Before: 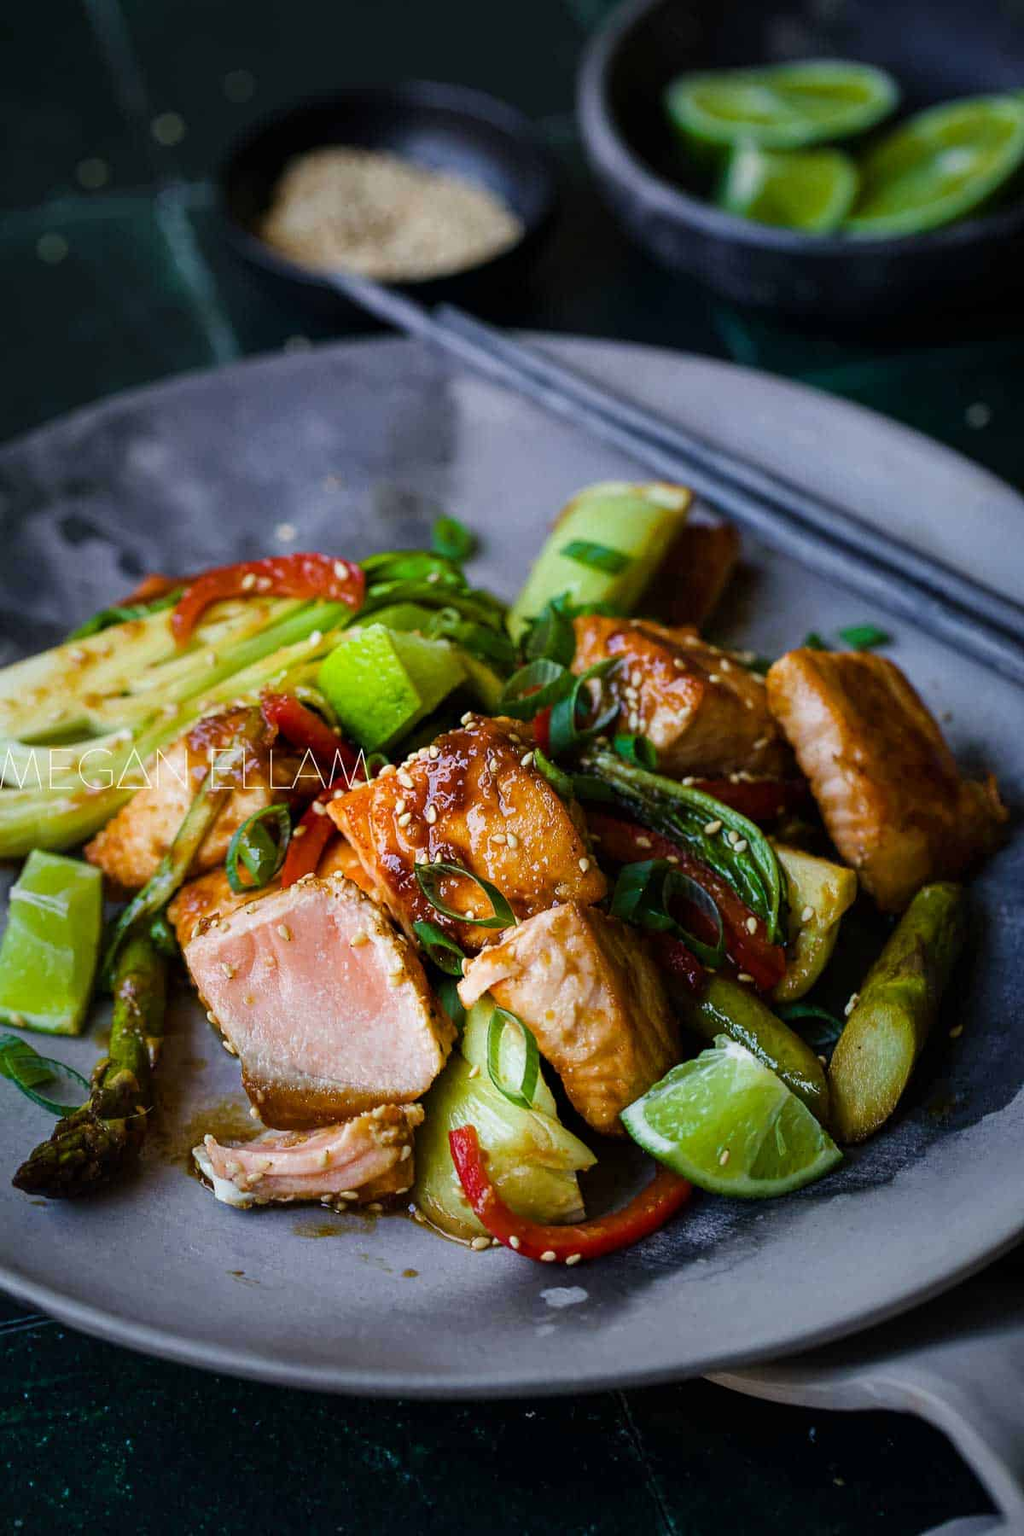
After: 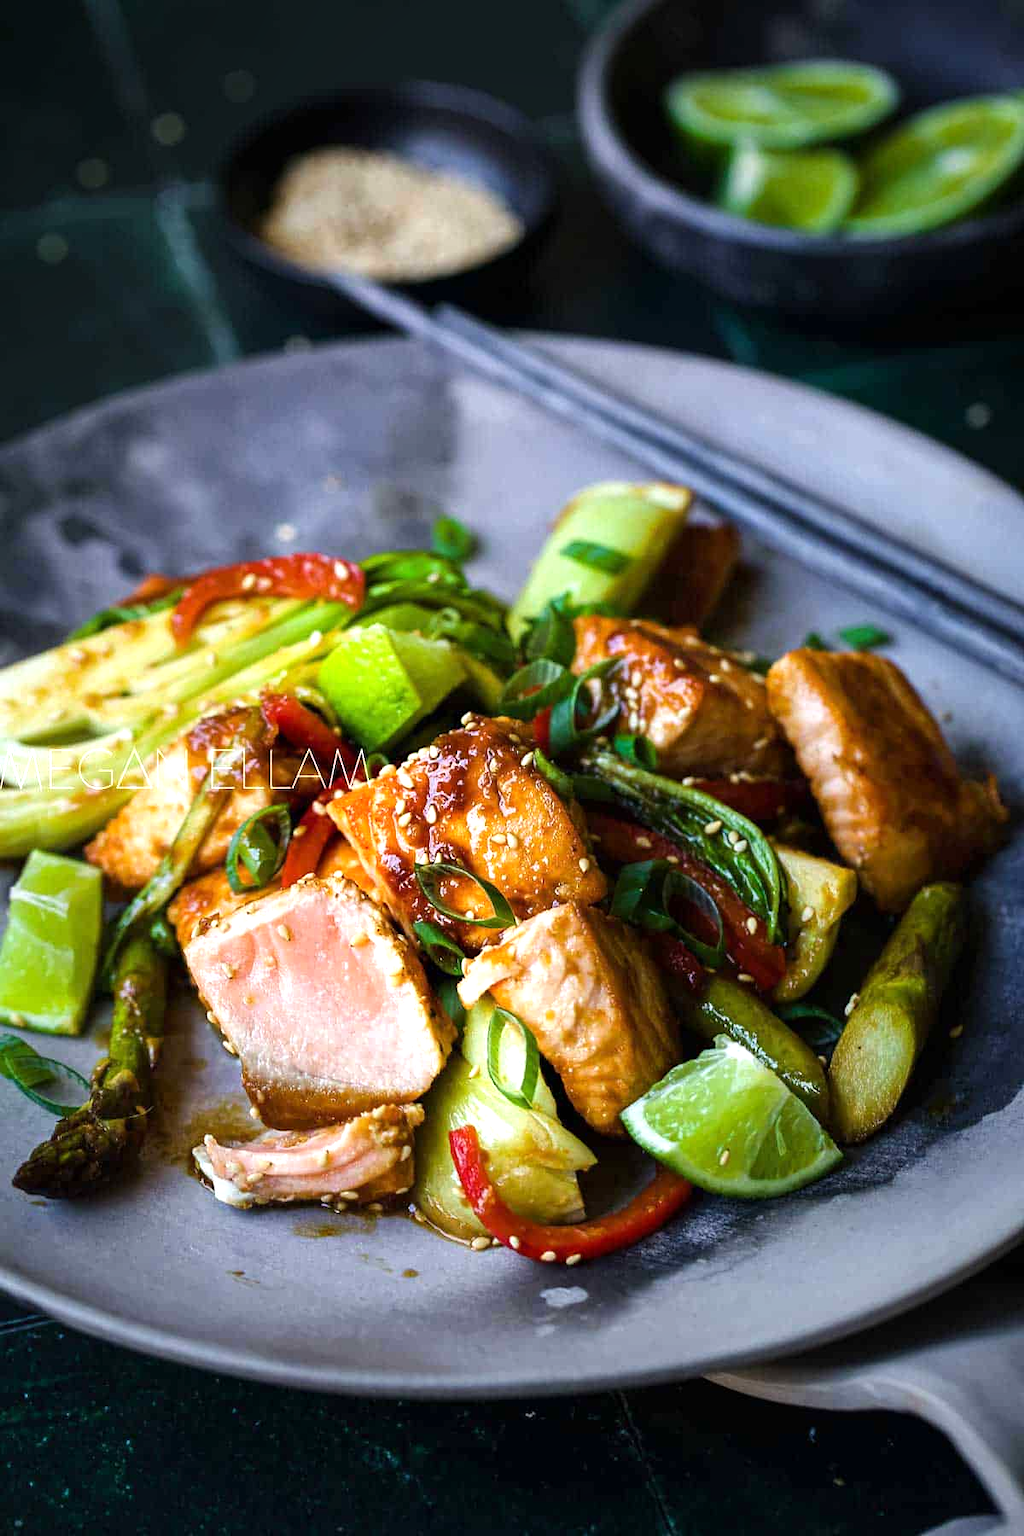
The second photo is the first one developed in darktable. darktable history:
tone equalizer: -8 EV -0.768 EV, -7 EV -0.676 EV, -6 EV -0.574 EV, -5 EV -0.415 EV, -3 EV 0.391 EV, -2 EV 0.6 EV, -1 EV 0.678 EV, +0 EV 0.746 EV, smoothing diameter 24.95%, edges refinement/feathering 10.25, preserve details guided filter
